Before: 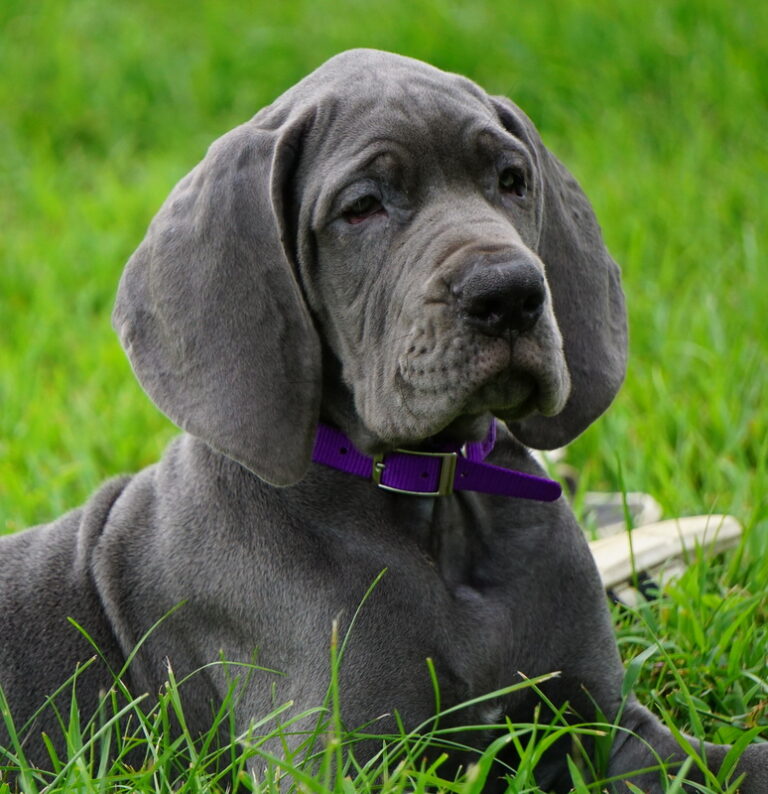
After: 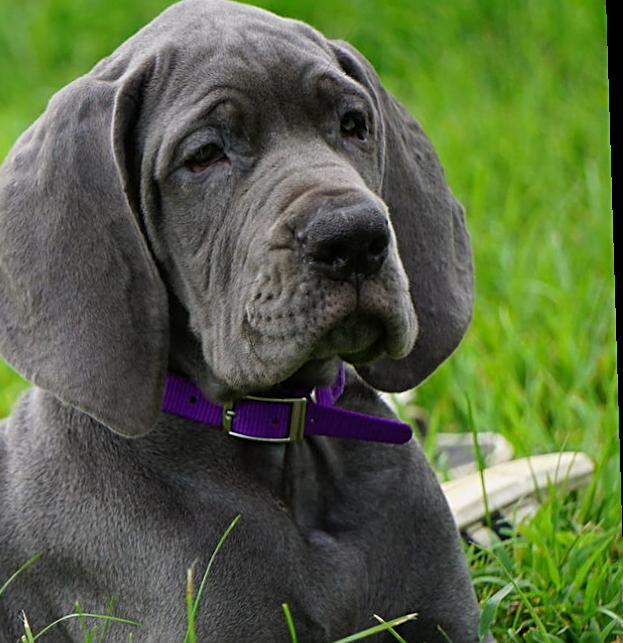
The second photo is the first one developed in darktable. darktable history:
rotate and perspective: rotation -1.75°, automatic cropping off
sharpen: on, module defaults
crop and rotate: left 20.74%, top 7.912%, right 0.375%, bottom 13.378%
